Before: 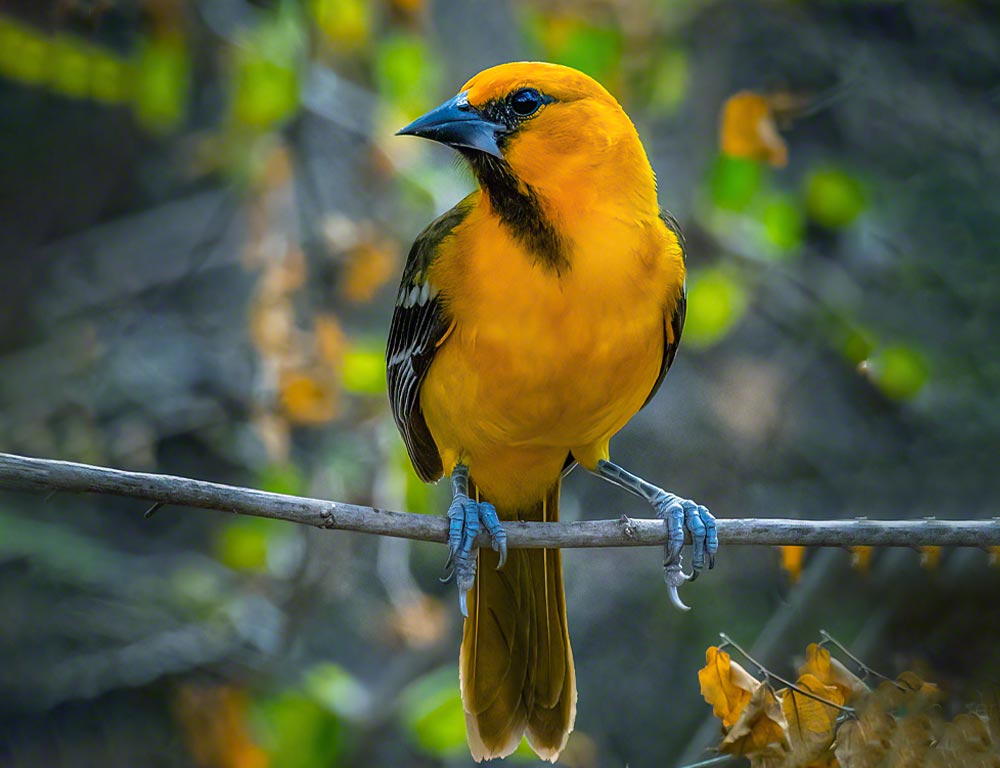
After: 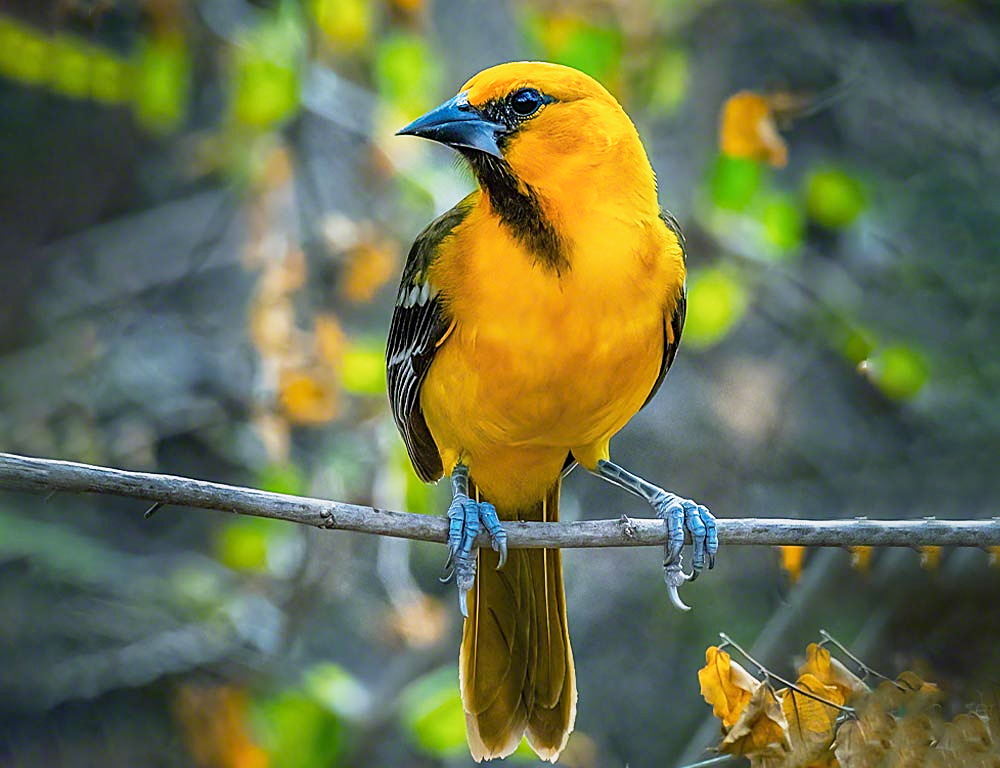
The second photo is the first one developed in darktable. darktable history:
exposure: exposure 0.161 EV, compensate highlight preservation false
white balance: emerald 1
sharpen: on, module defaults
base curve: curves: ch0 [(0, 0) (0.088, 0.125) (0.176, 0.251) (0.354, 0.501) (0.613, 0.749) (1, 0.877)], preserve colors none
